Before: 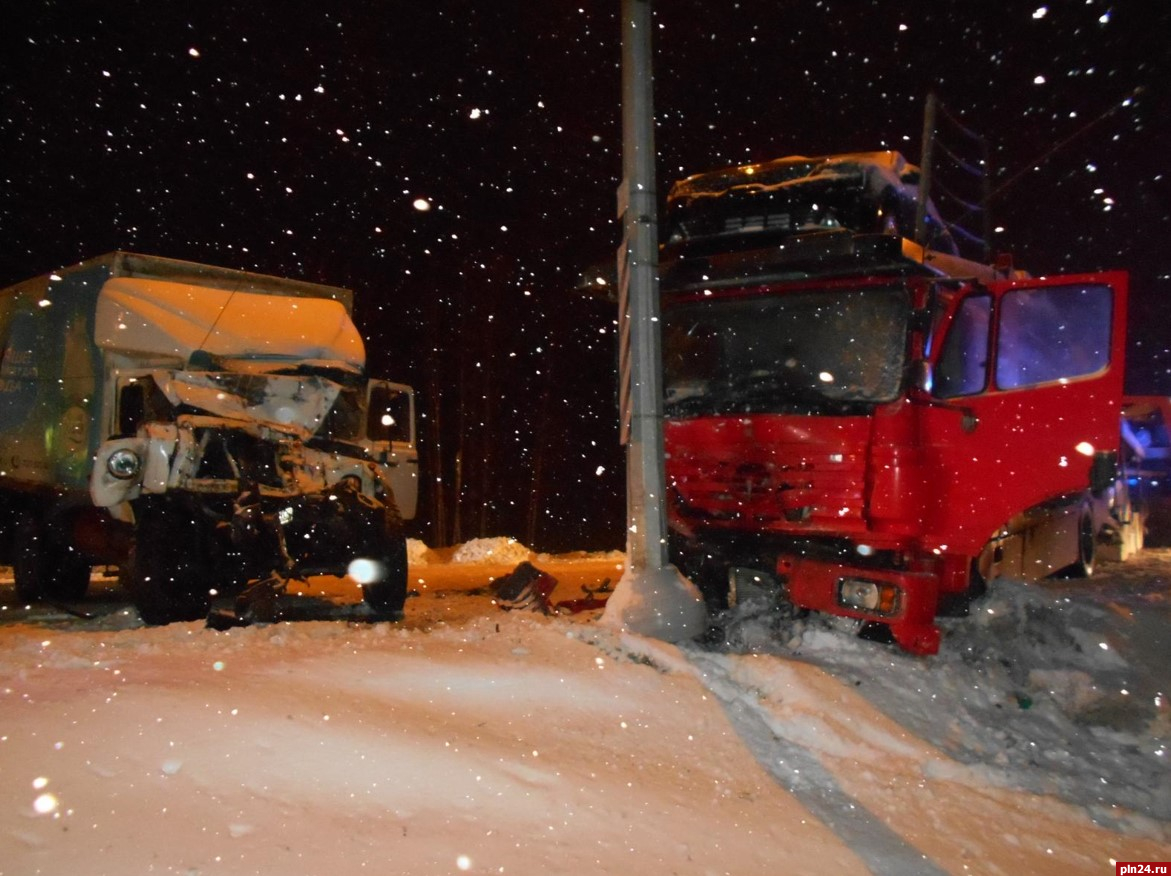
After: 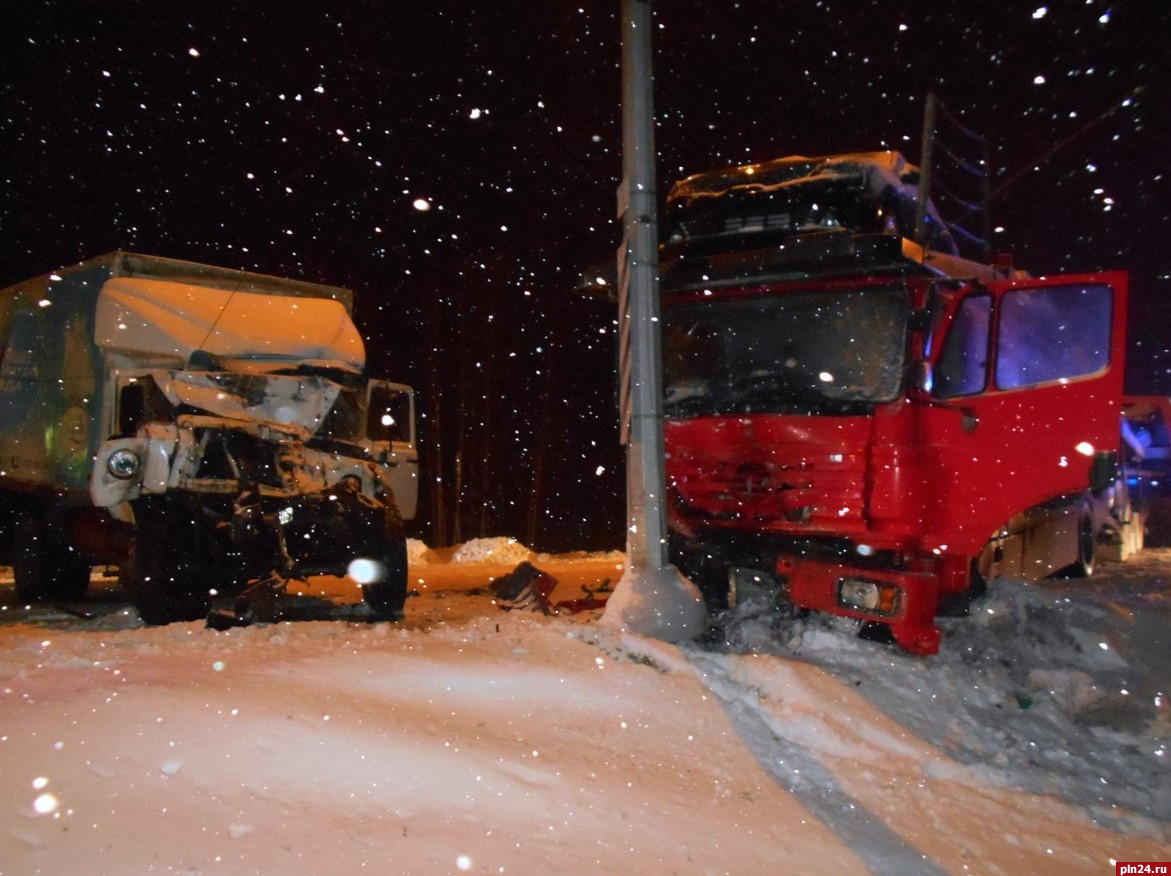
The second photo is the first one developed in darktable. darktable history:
tone equalizer: on, module defaults
exposure: compensate highlight preservation false
color calibration: illuminant as shot in camera, x 0.358, y 0.373, temperature 4628.91 K
